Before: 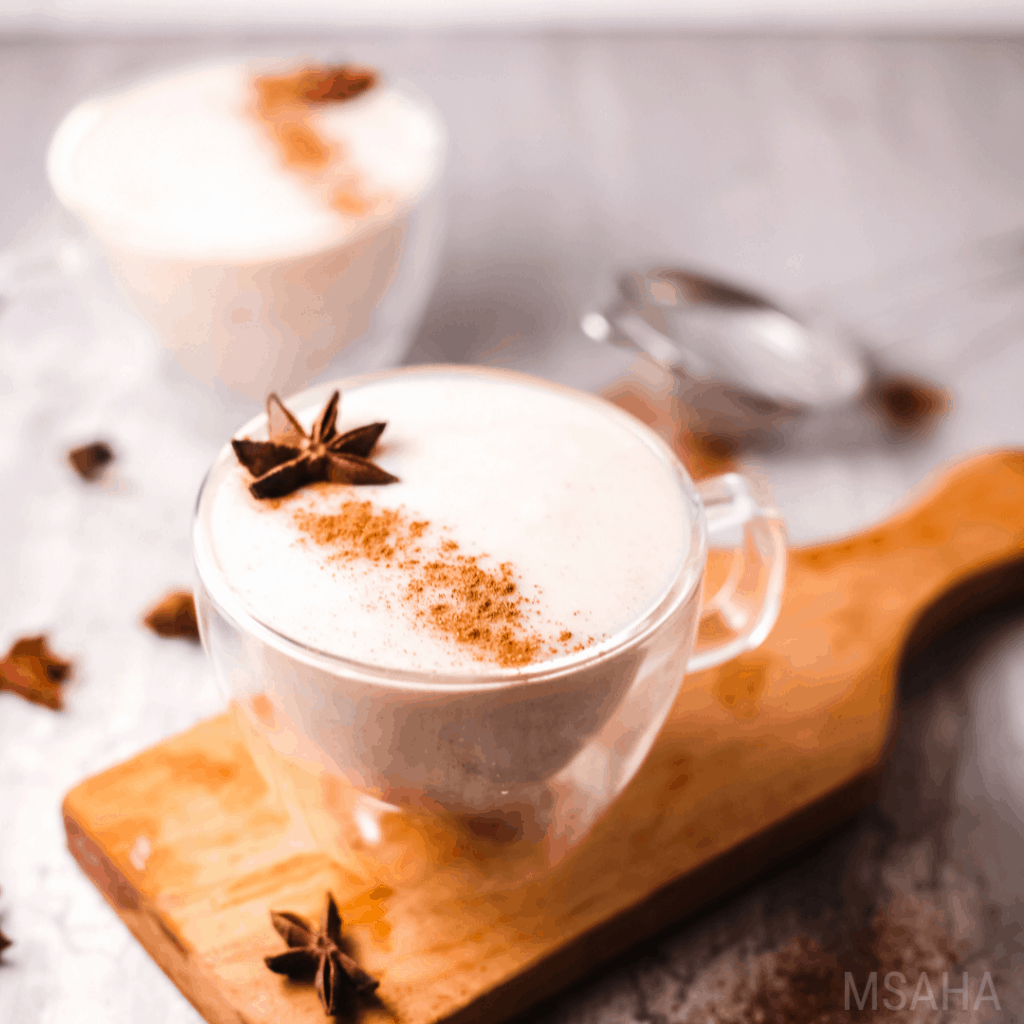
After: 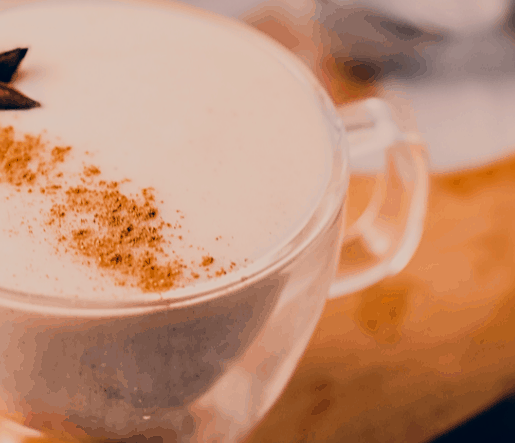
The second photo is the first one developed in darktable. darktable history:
filmic rgb: black relative exposure -6.15 EV, white relative exposure 6.96 EV, hardness 2.23, color science v6 (2022)
crop: left 35.03%, top 36.625%, right 14.663%, bottom 20.057%
sharpen: on, module defaults
color correction: highlights a* 10.32, highlights b* 14.66, shadows a* -9.59, shadows b* -15.02
